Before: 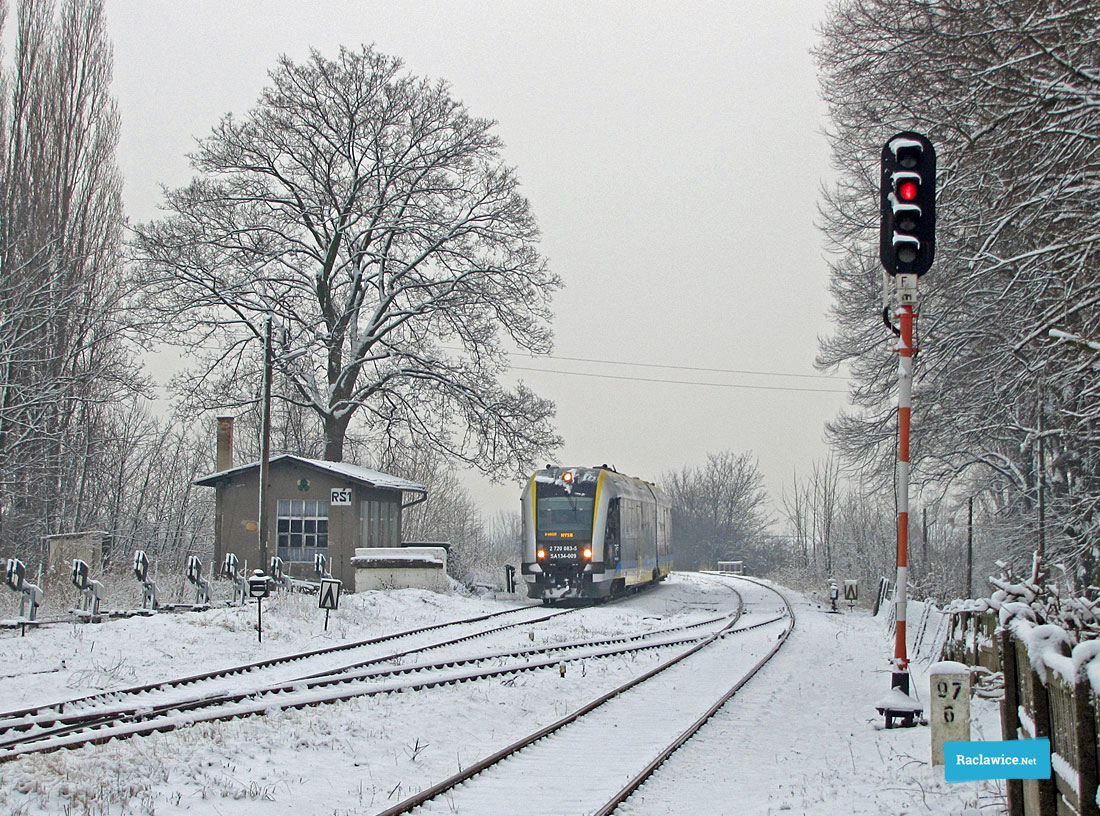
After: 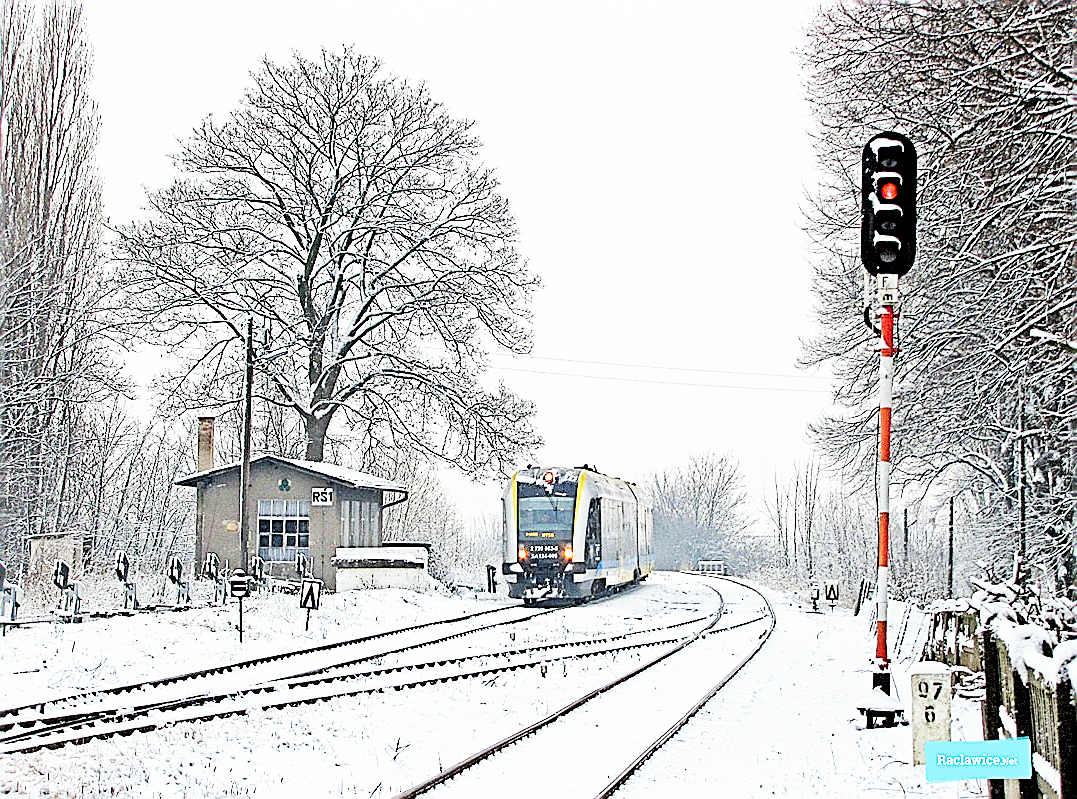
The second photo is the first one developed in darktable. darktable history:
sharpen: radius 1.685, amount 1.294
crop: left 1.743%, right 0.268%, bottom 2.011%
base curve: curves: ch0 [(0, 0) (0.007, 0.004) (0.027, 0.03) (0.046, 0.07) (0.207, 0.54) (0.442, 0.872) (0.673, 0.972) (1, 1)], preserve colors none
rgb levels: levels [[0.013, 0.434, 0.89], [0, 0.5, 1], [0, 0.5, 1]]
